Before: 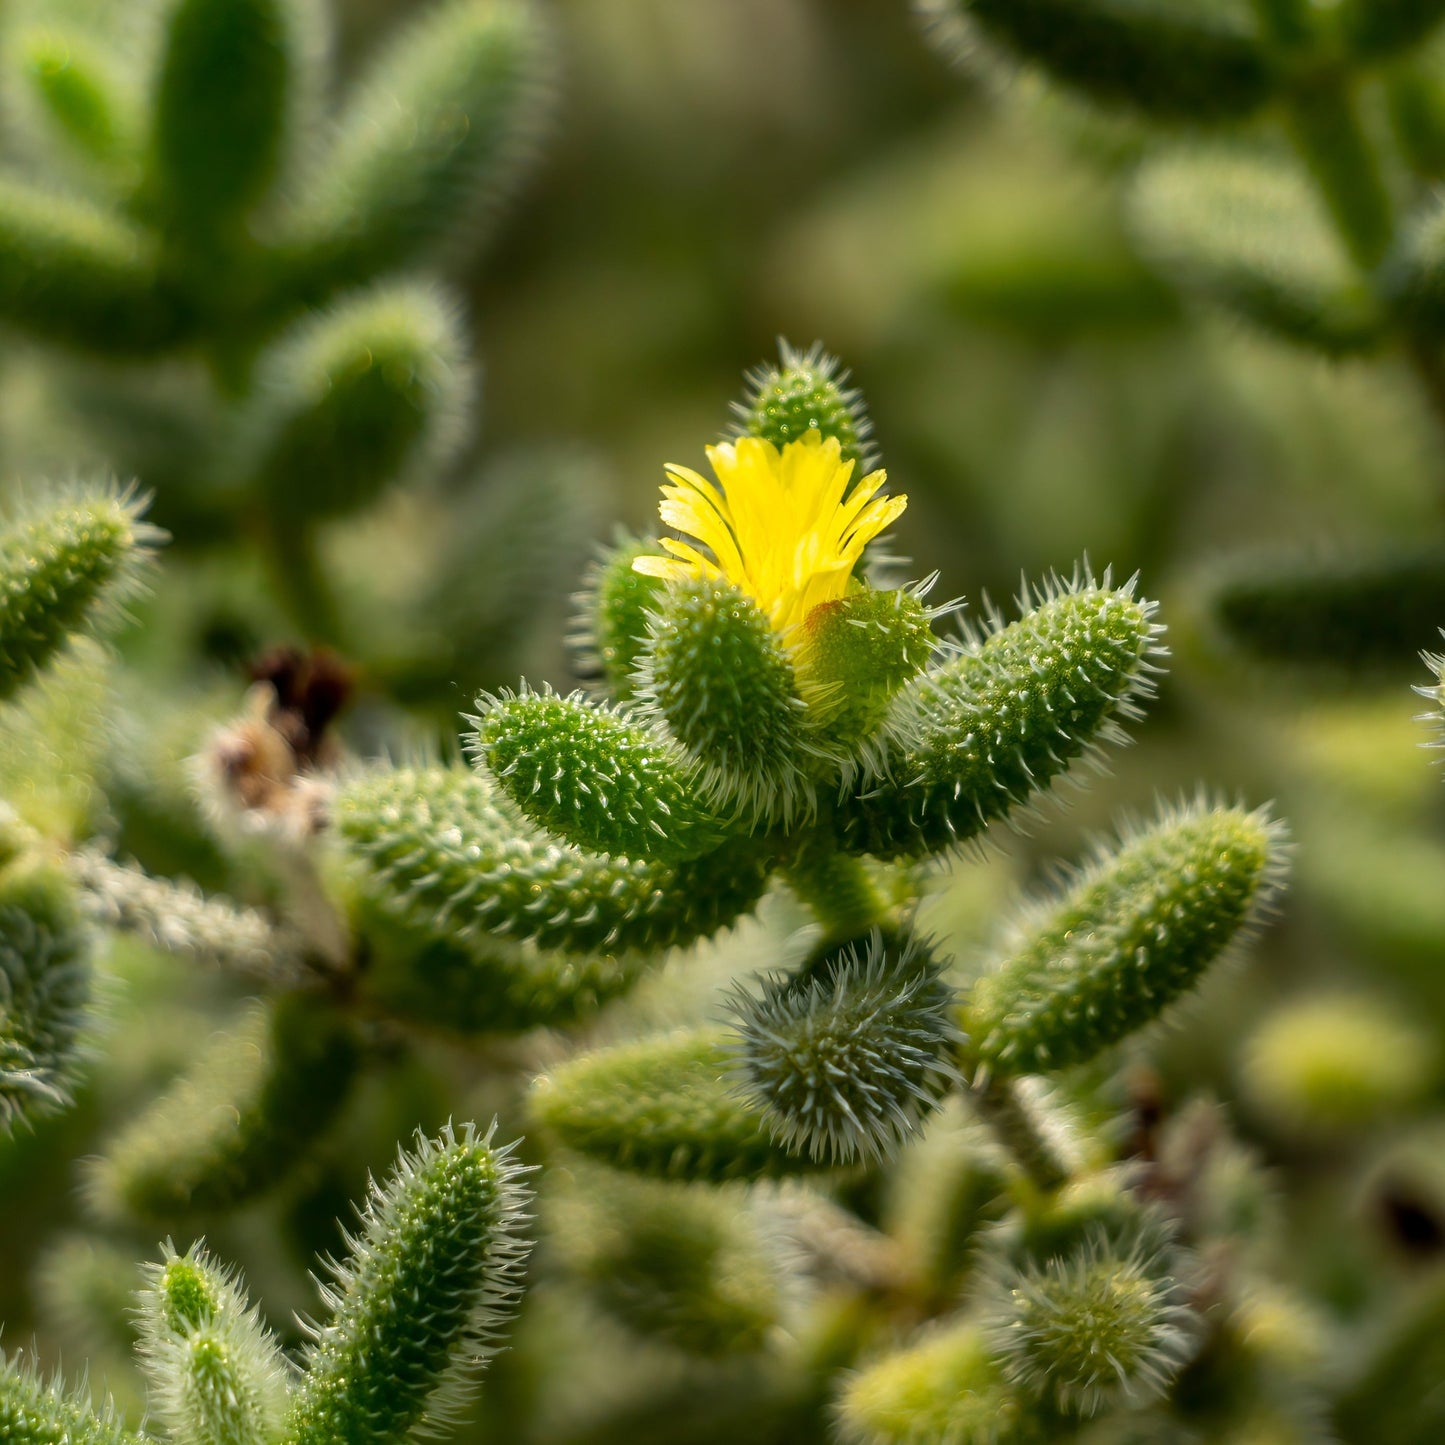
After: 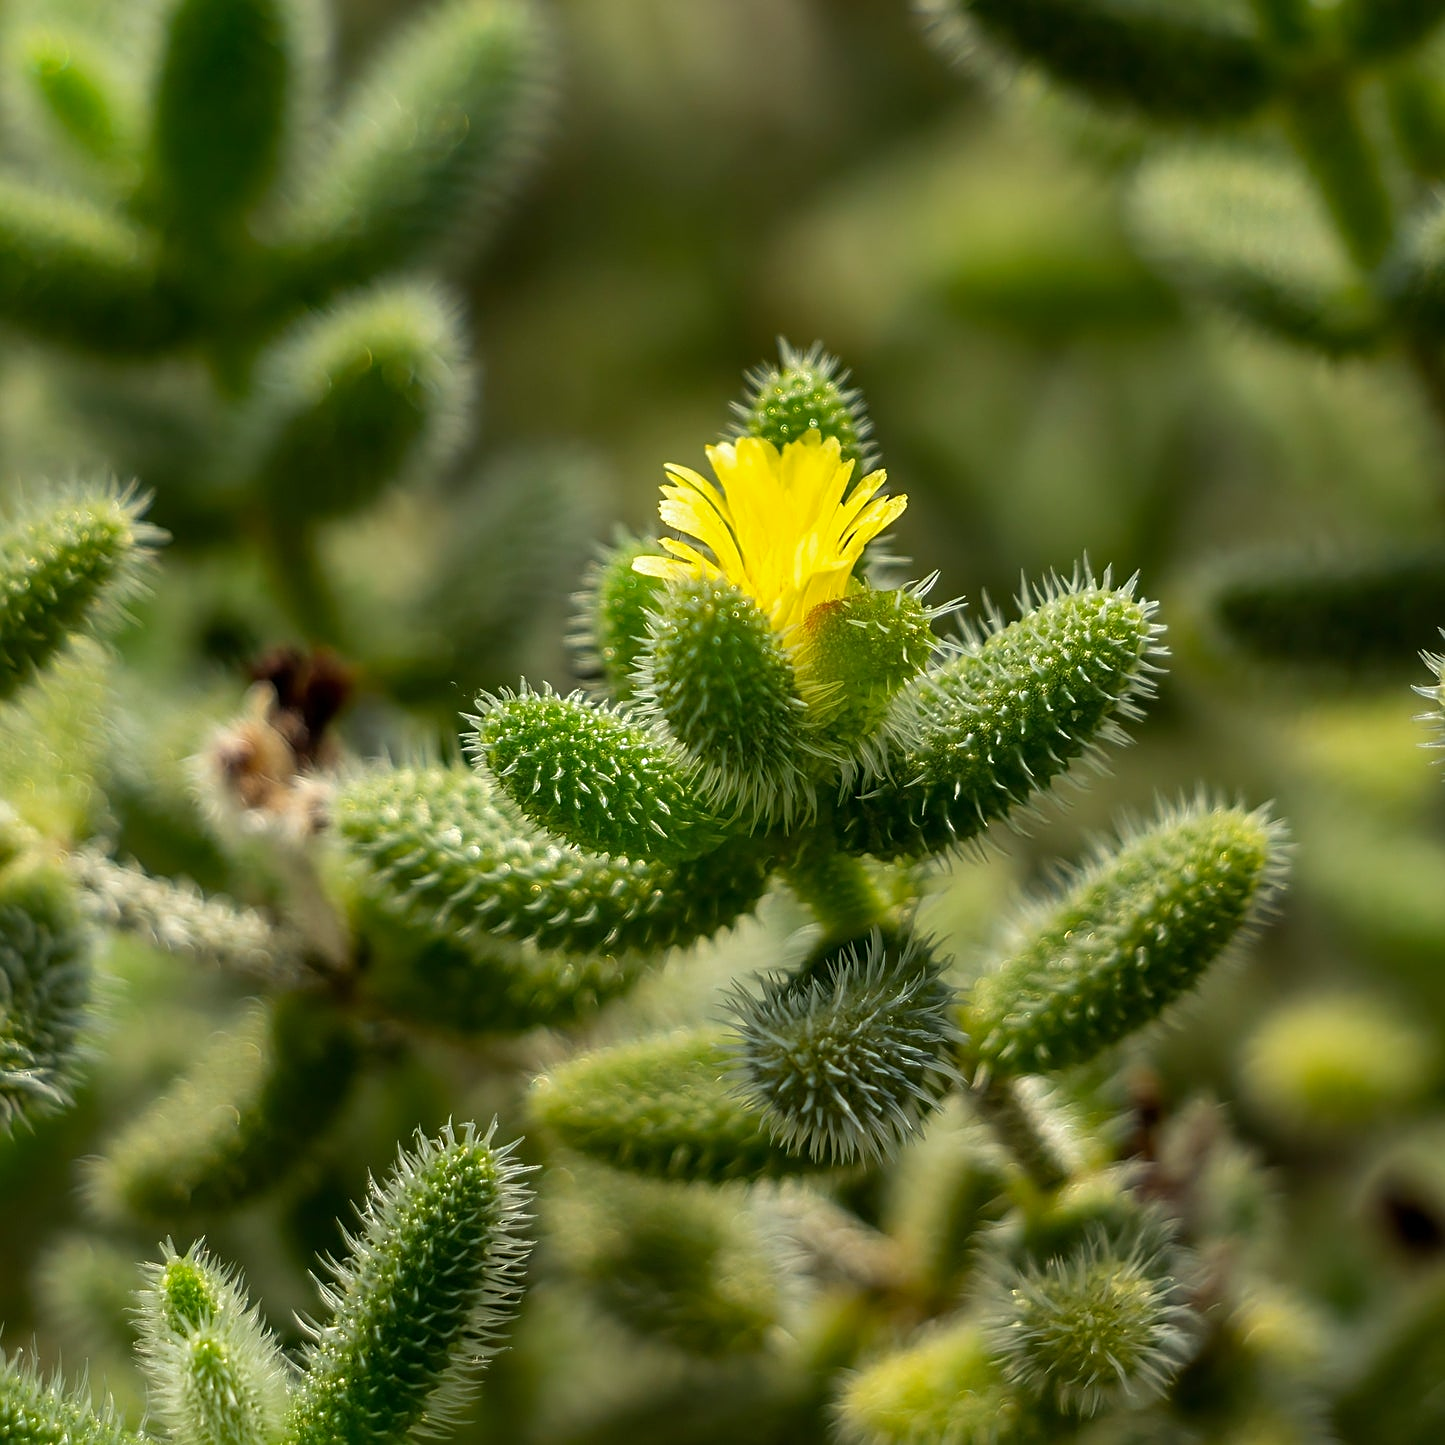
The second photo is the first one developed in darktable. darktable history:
color correction: highlights a* -2.68, highlights b* 2.57
sharpen: on, module defaults
